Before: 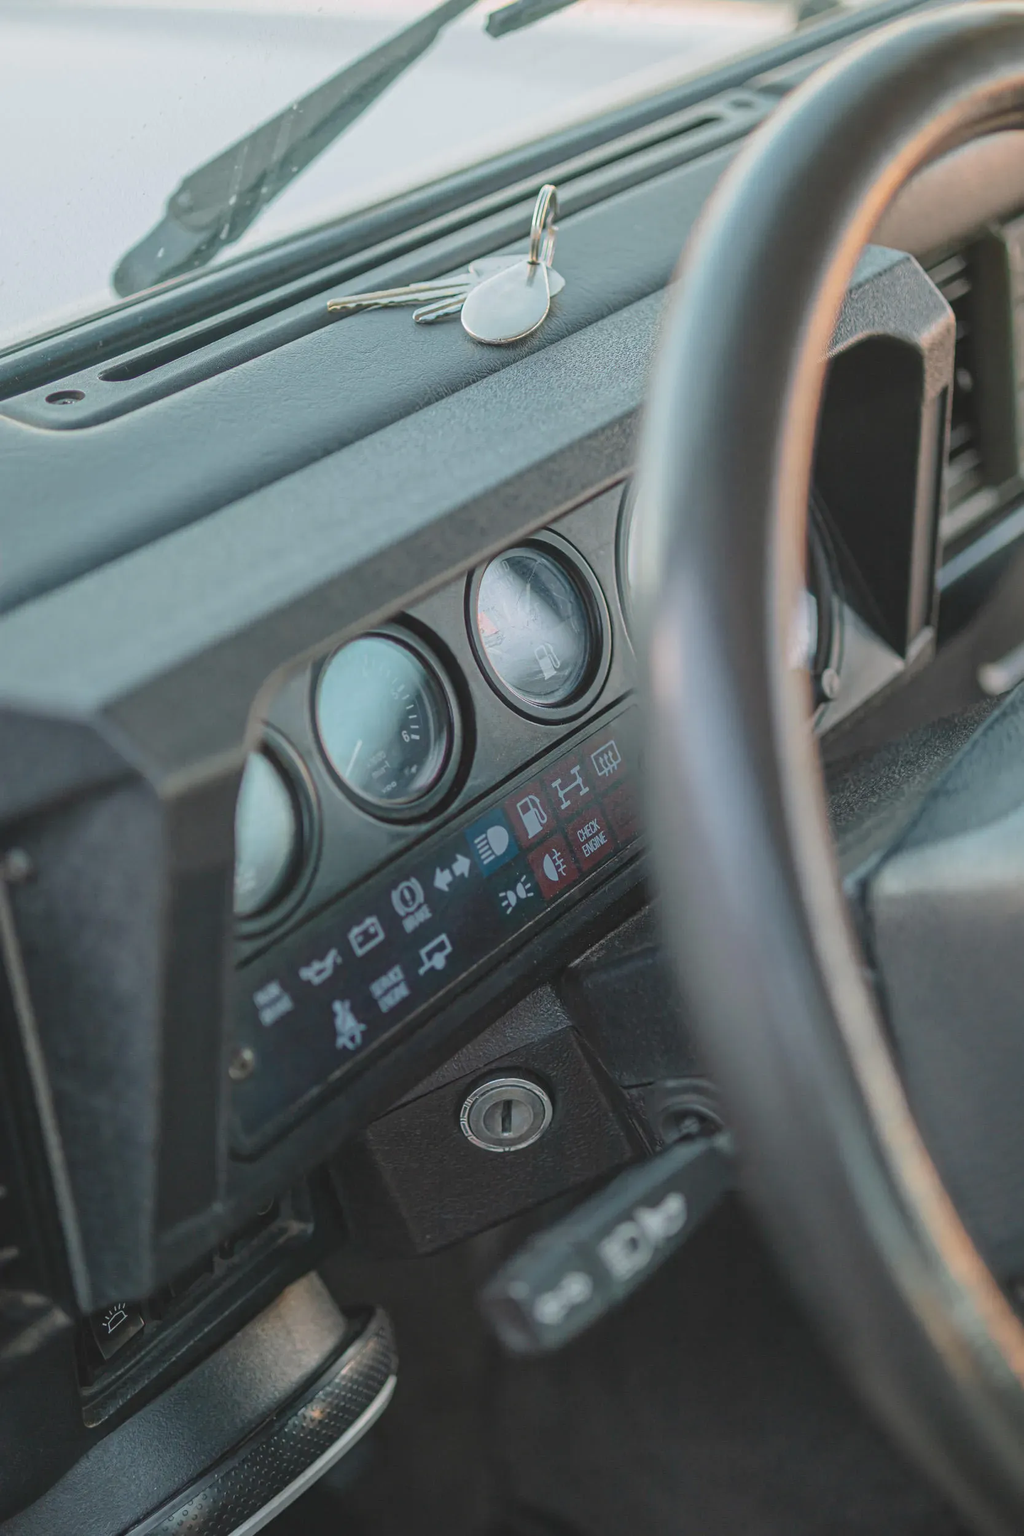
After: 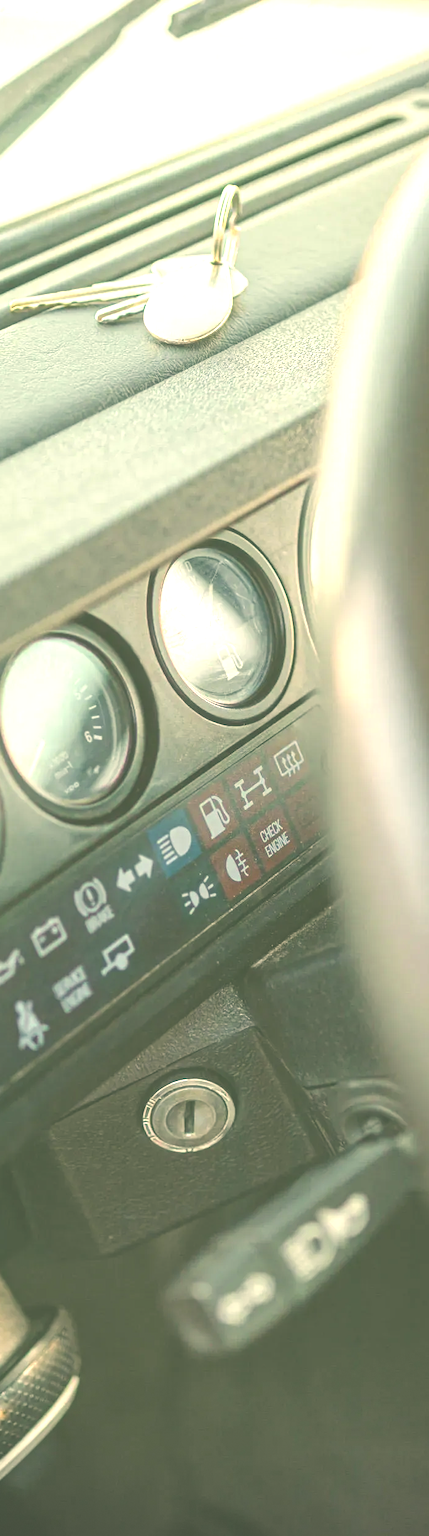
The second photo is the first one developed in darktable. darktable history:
vignetting: dithering 8-bit output
color correction: highlights a* 4.71, highlights b* 24.63, shadows a* -15.69, shadows b* 3.9
crop: left 31.059%, right 27.001%
exposure: black level correction -0.023, exposure 1.396 EV, compensate highlight preservation false
